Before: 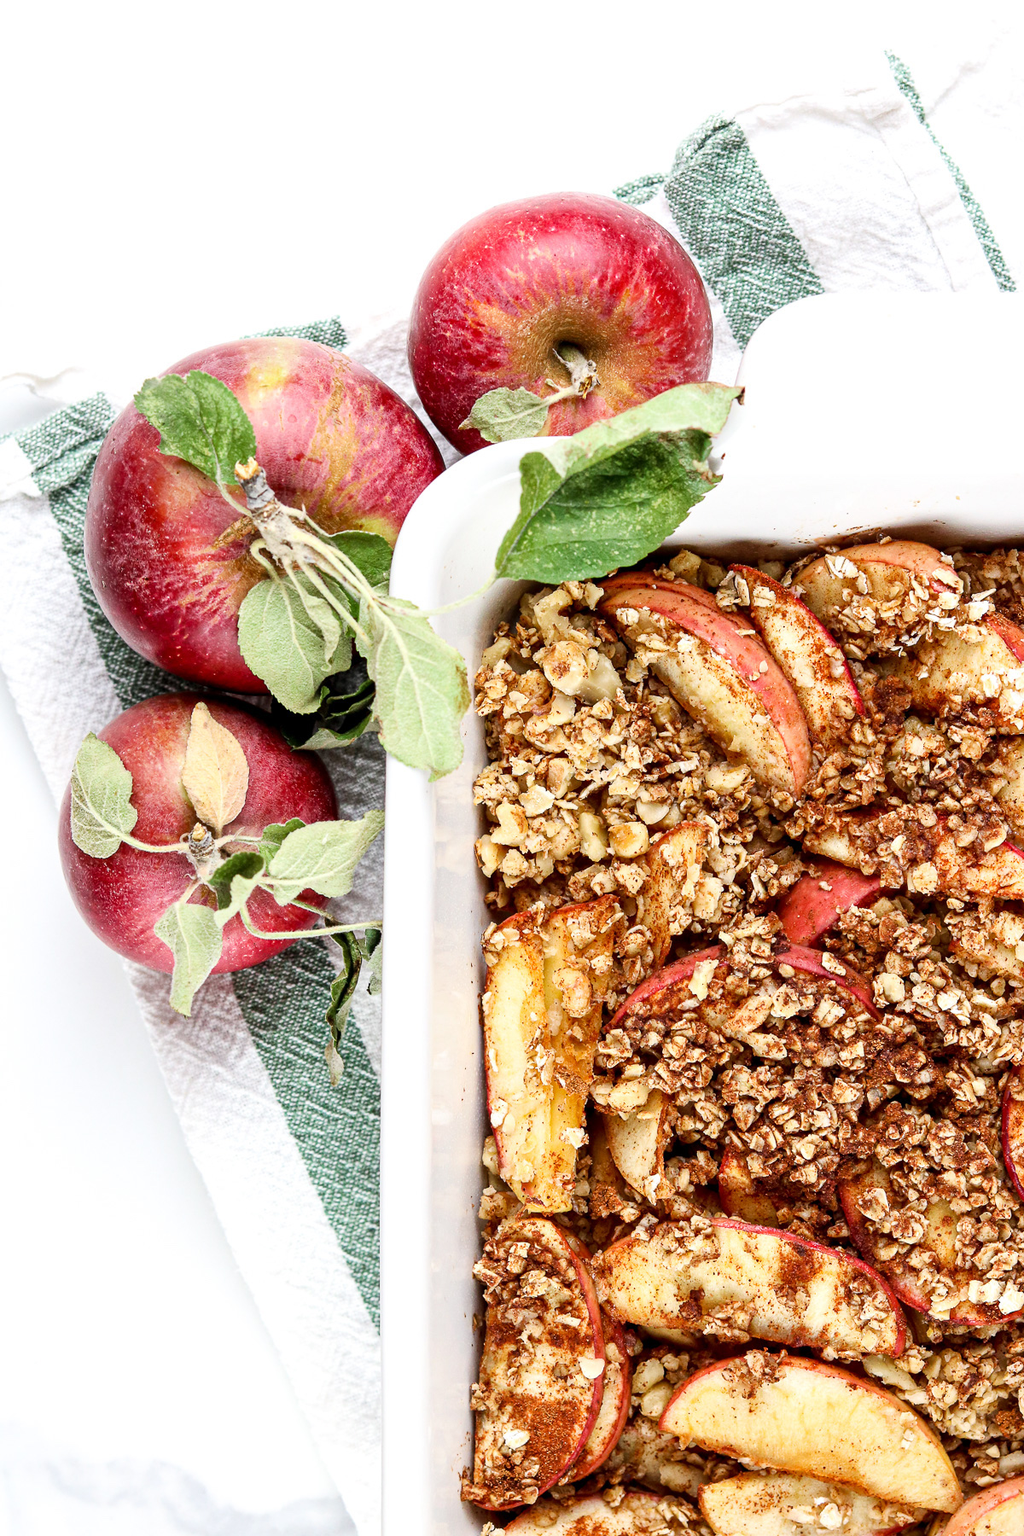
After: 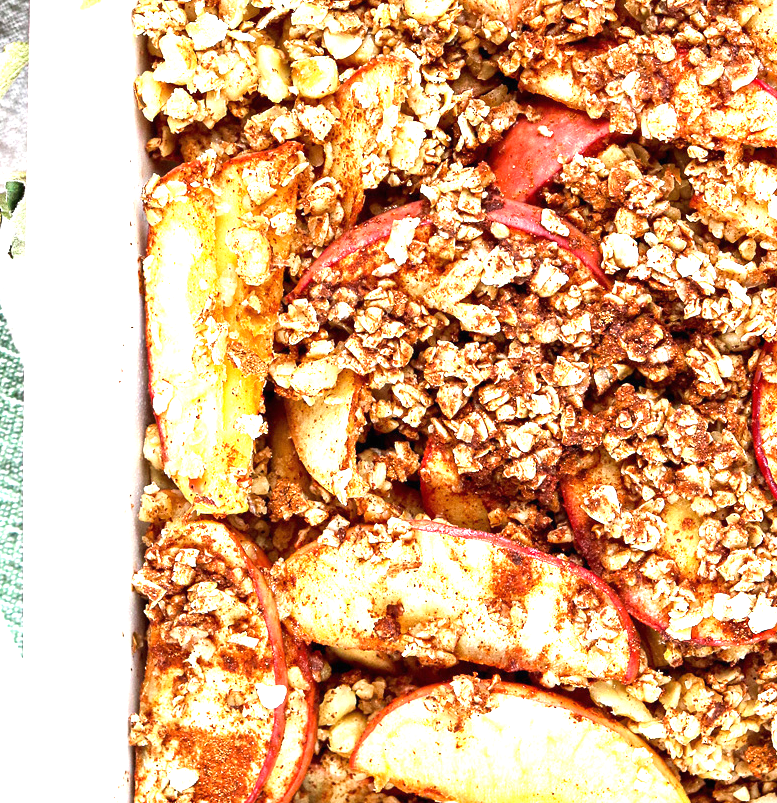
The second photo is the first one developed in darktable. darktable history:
exposure: black level correction 0, exposure 1.125 EV, compensate exposure bias true, compensate highlight preservation false
crop and rotate: left 35.226%, top 50.441%, bottom 4.894%
